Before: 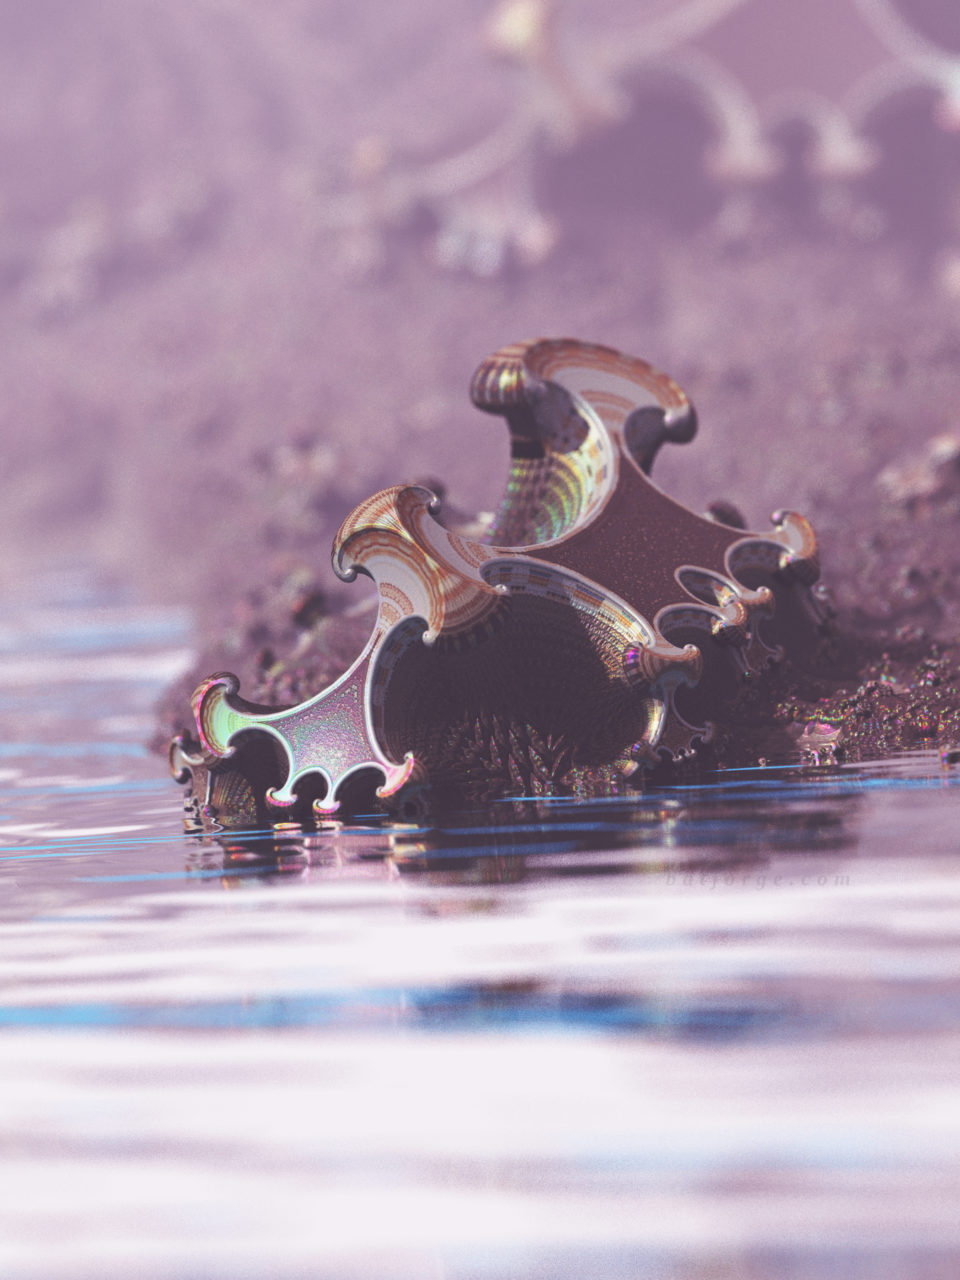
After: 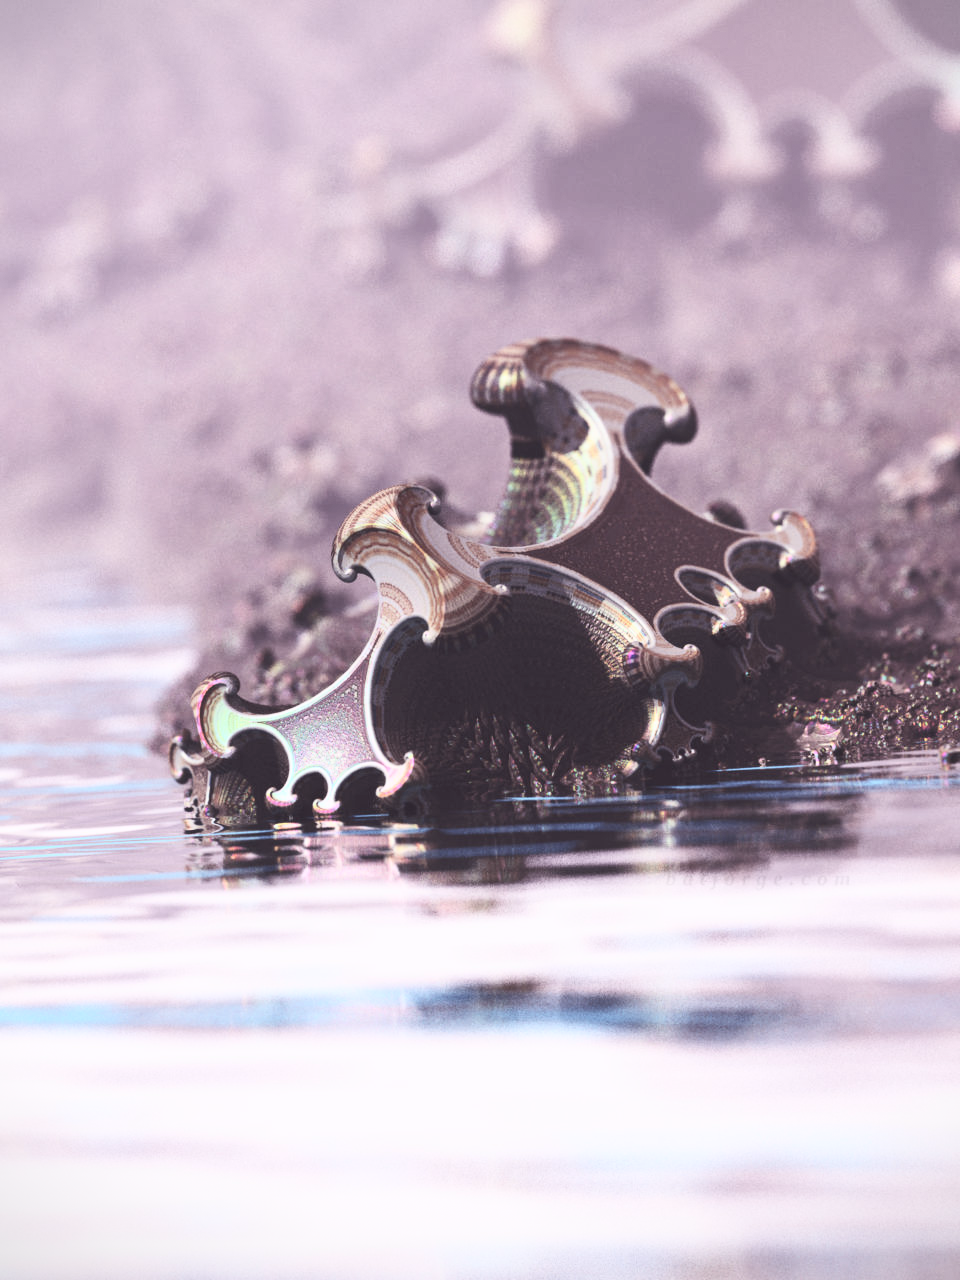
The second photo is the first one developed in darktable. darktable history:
base curve: curves: ch0 [(0, 0) (0.666, 0.806) (1, 1)]
contrast brightness saturation: contrast 0.25, saturation -0.31
vignetting: fall-off start 97.28%, fall-off radius 79%, brightness -0.462, saturation -0.3, width/height ratio 1.114, dithering 8-bit output, unbound false
